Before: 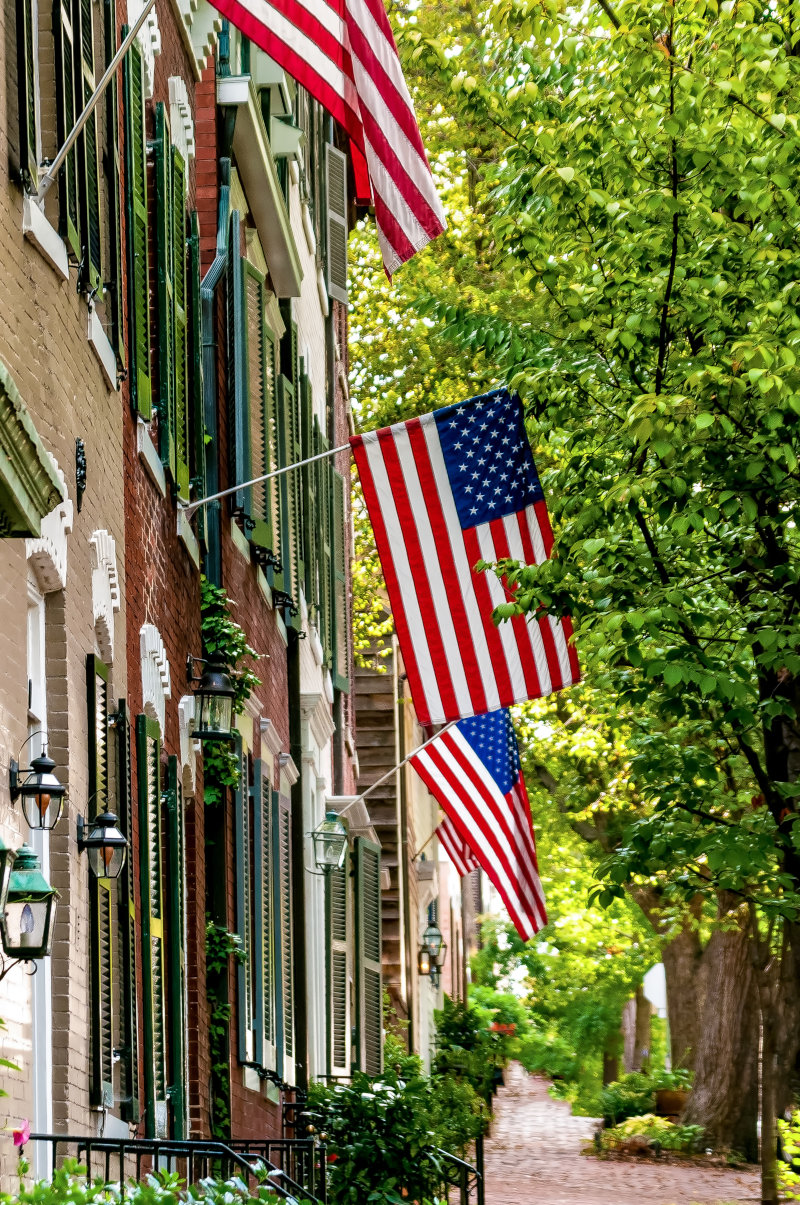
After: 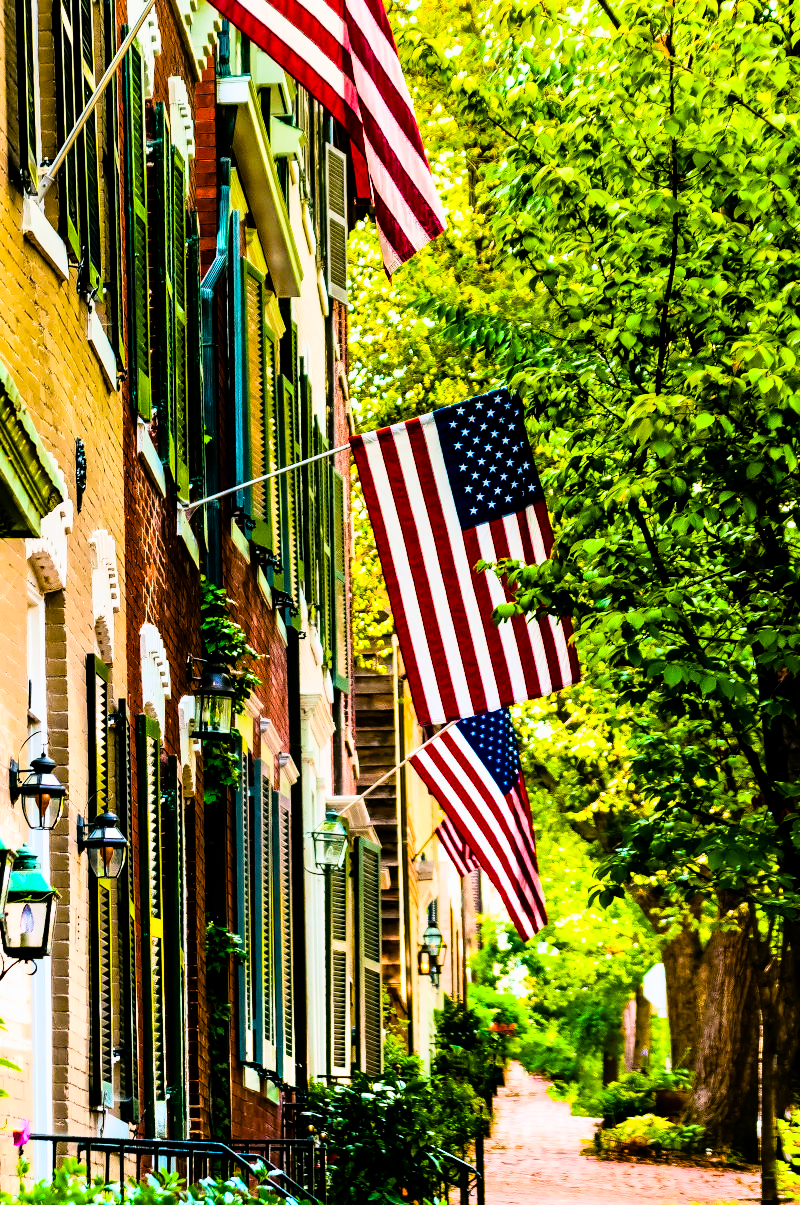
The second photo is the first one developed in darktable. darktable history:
exposure: black level correction 0, exposure -0.766 EV, compensate highlight preservation false
color balance rgb: linear chroma grading › shadows 10%, linear chroma grading › highlights 10%, linear chroma grading › global chroma 15%, linear chroma grading › mid-tones 15%, perceptual saturation grading › global saturation 40%, perceptual saturation grading › highlights -25%, perceptual saturation grading › mid-tones 35%, perceptual saturation grading › shadows 35%, perceptual brilliance grading › global brilliance 11.29%, global vibrance 11.29%
rgb curve: curves: ch0 [(0, 0) (0.21, 0.15) (0.24, 0.21) (0.5, 0.75) (0.75, 0.96) (0.89, 0.99) (1, 1)]; ch1 [(0, 0.02) (0.21, 0.13) (0.25, 0.2) (0.5, 0.67) (0.75, 0.9) (0.89, 0.97) (1, 1)]; ch2 [(0, 0.02) (0.21, 0.13) (0.25, 0.2) (0.5, 0.67) (0.75, 0.9) (0.89, 0.97) (1, 1)], compensate middle gray true
